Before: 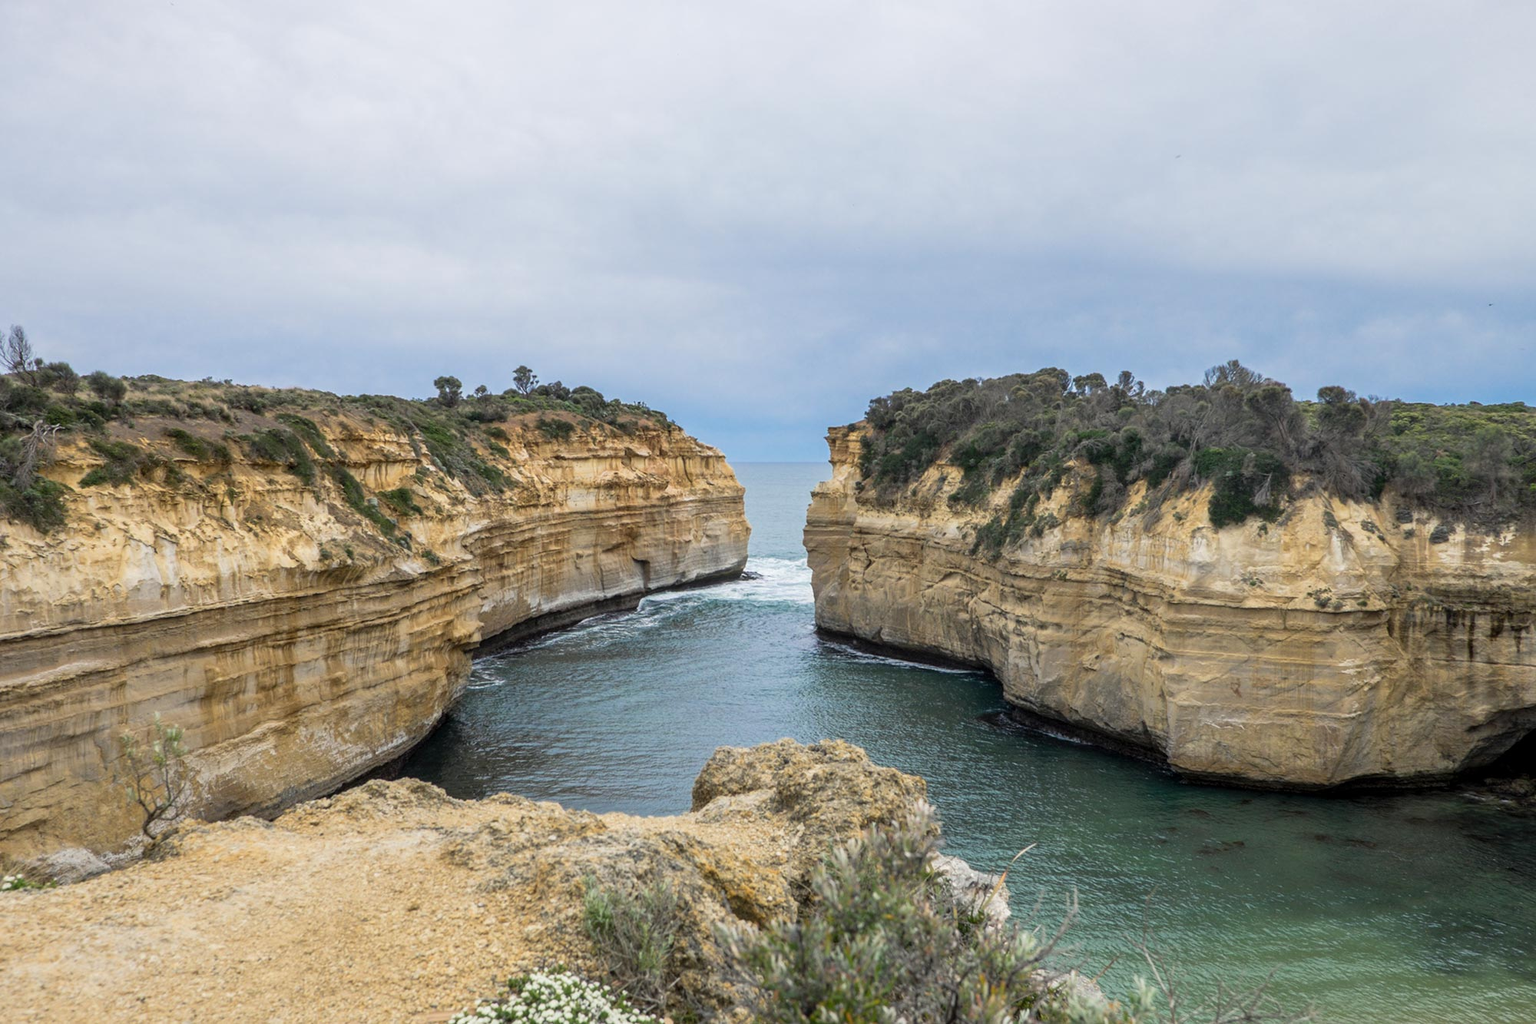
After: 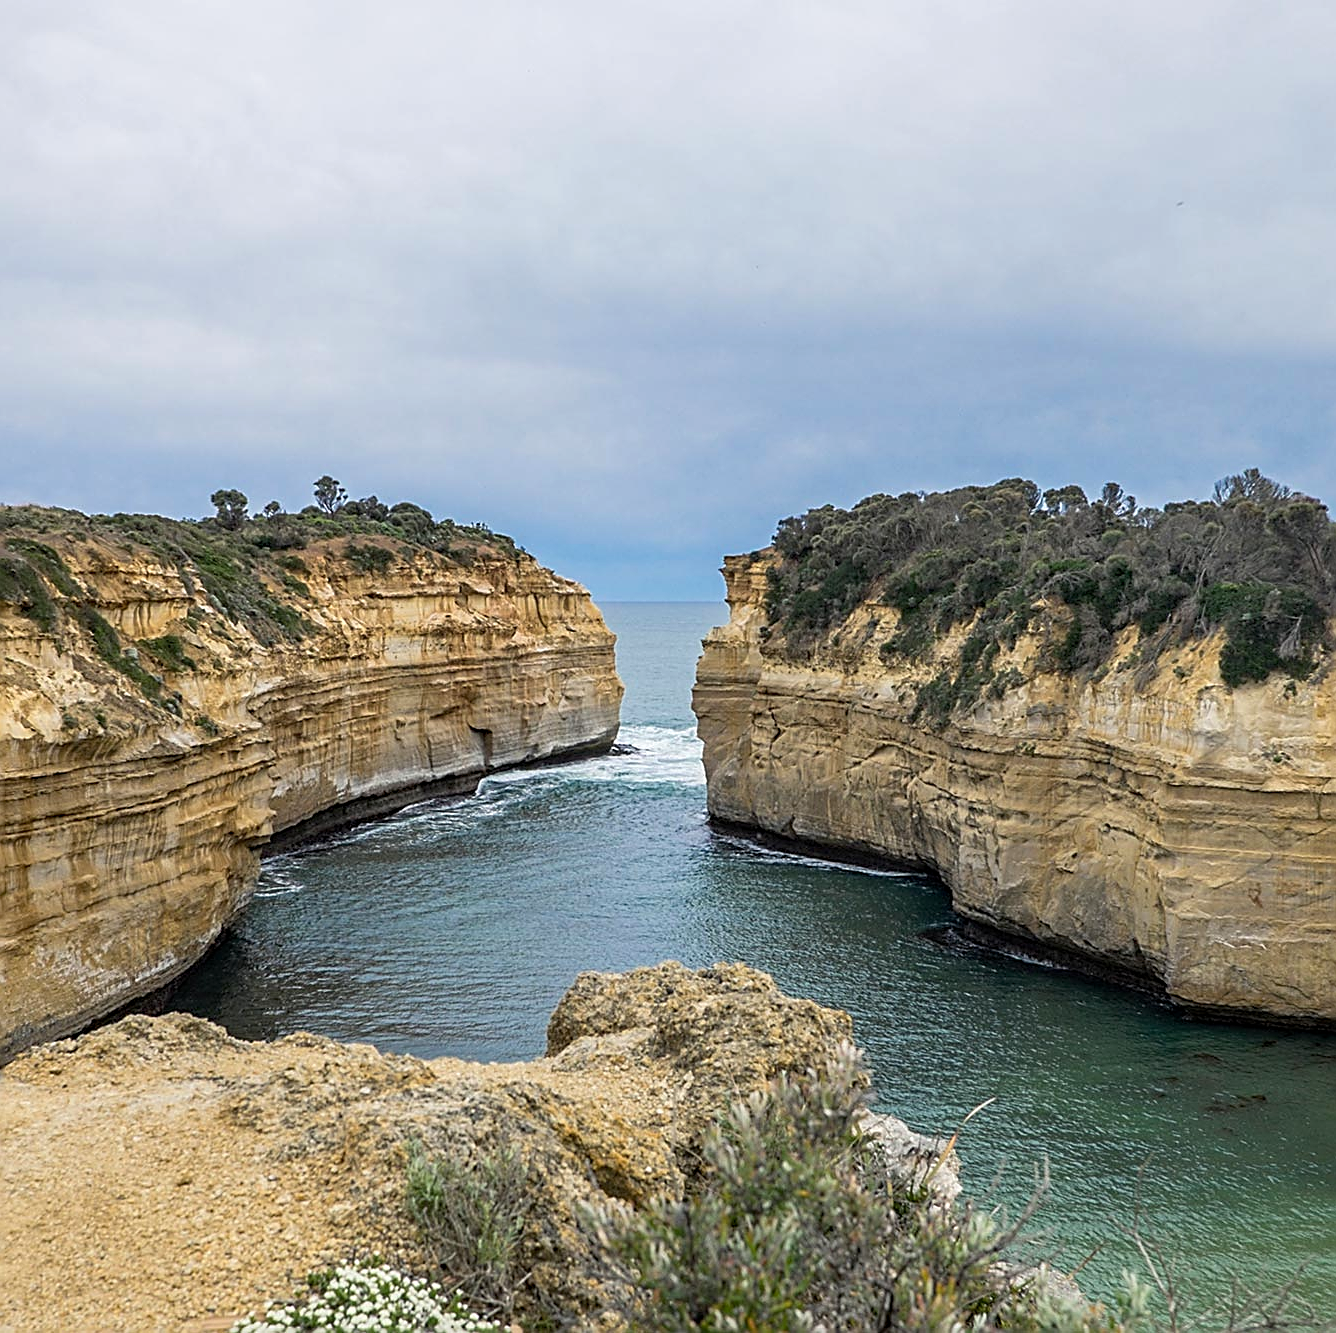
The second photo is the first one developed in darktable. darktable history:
haze removal: compatibility mode true, adaptive false
color balance rgb: on, module defaults
crop and rotate: left 17.732%, right 15.423%
sharpen: amount 1
